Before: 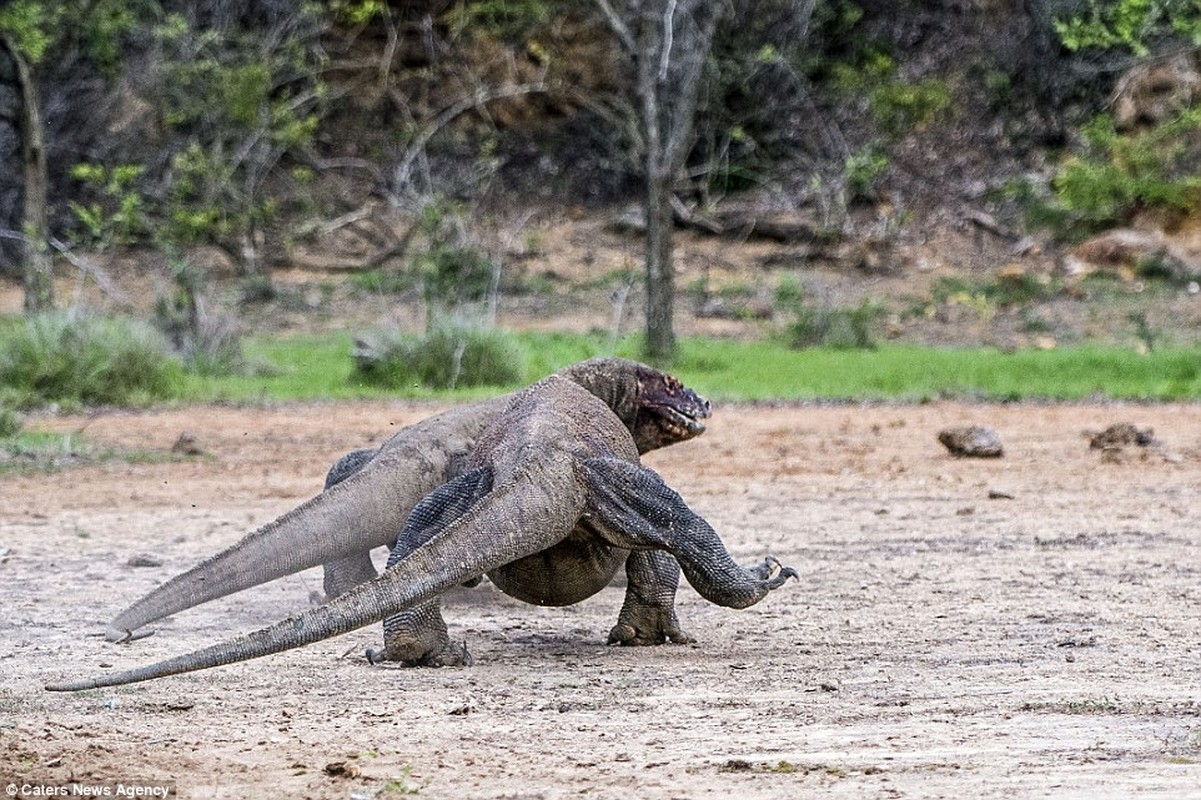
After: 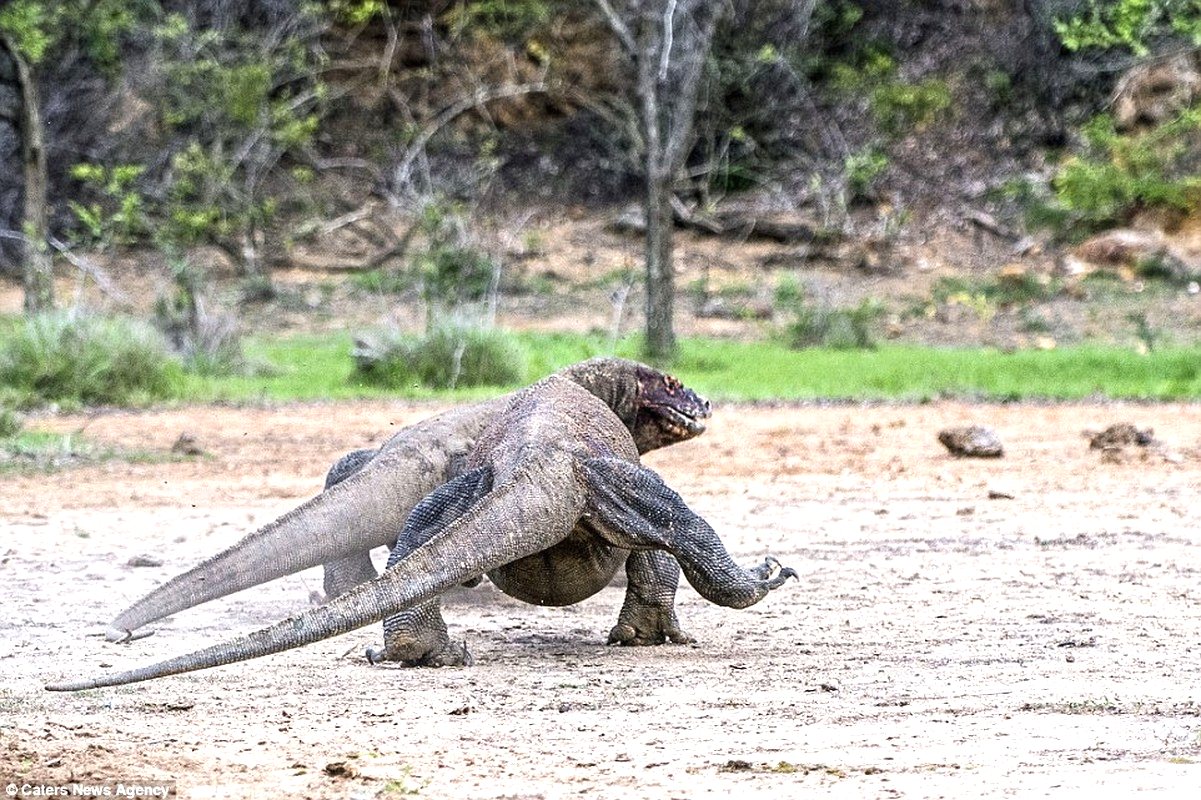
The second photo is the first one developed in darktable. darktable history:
exposure: black level correction 0, exposure 0.702 EV, compensate exposure bias true, compensate highlight preservation false
